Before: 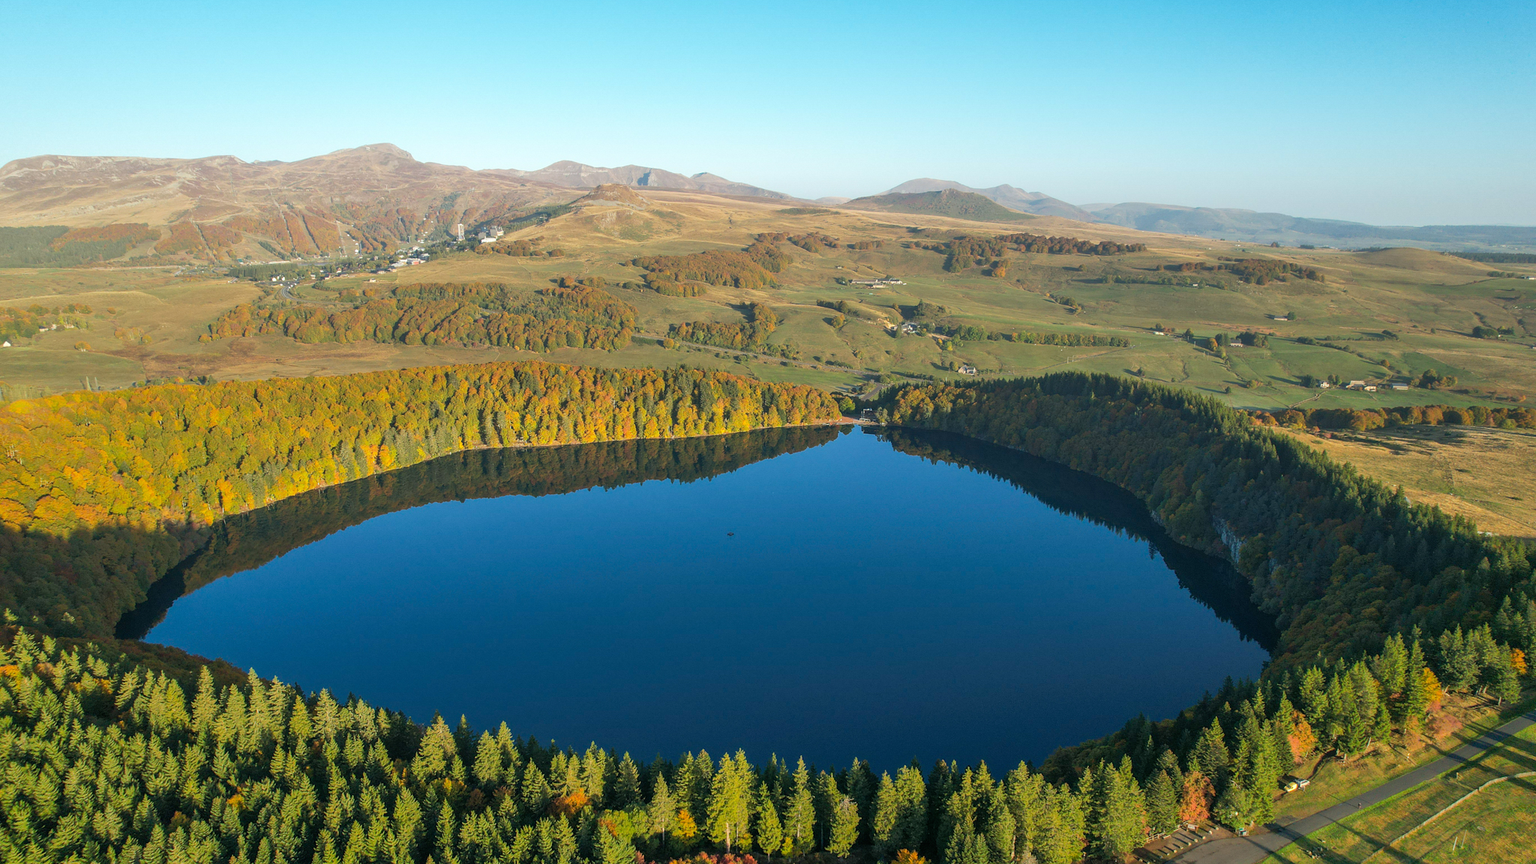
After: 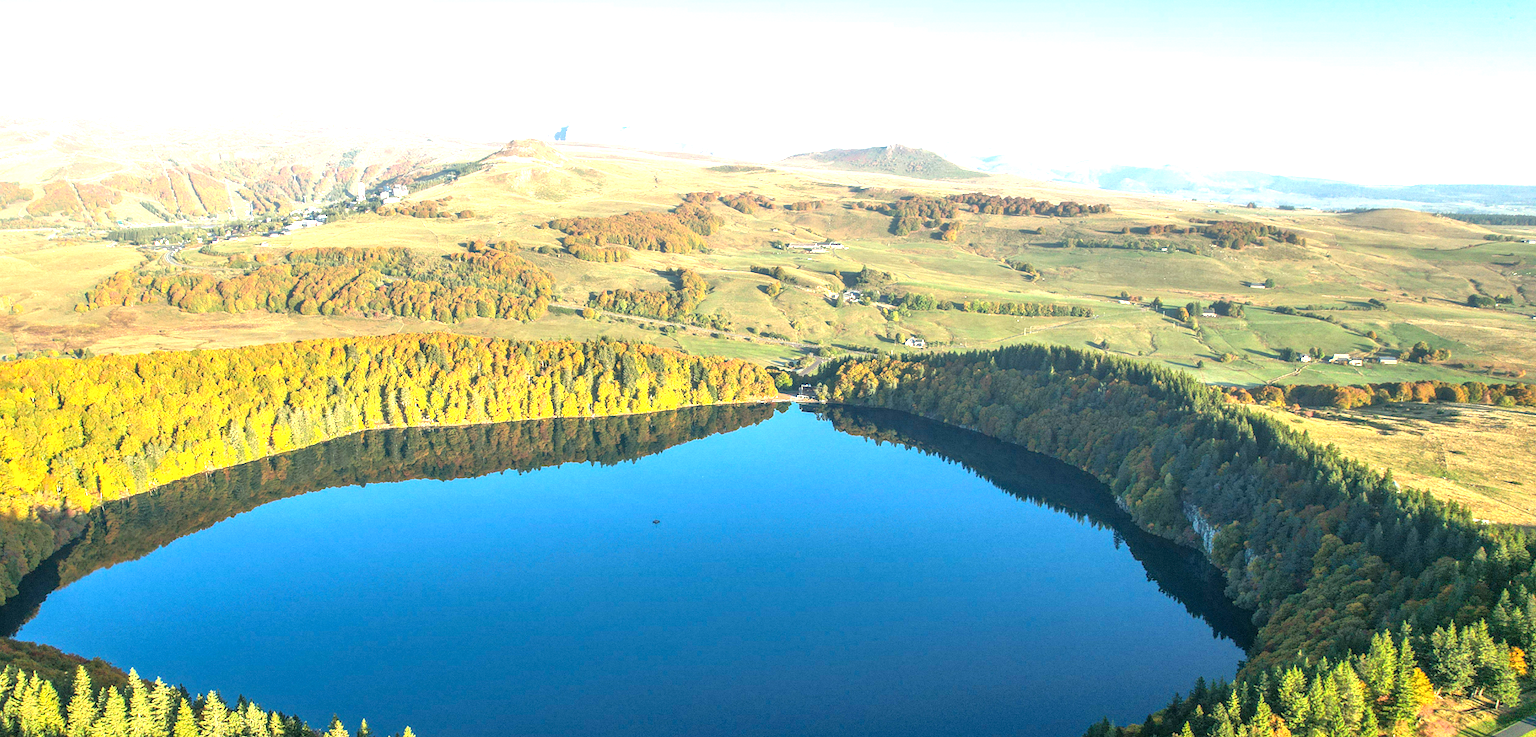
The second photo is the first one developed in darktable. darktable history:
exposure: black level correction 0, exposure 1.454 EV, compensate exposure bias true, compensate highlight preservation false
crop: left 8.534%, top 6.604%, bottom 15.351%
local contrast: detail 130%
